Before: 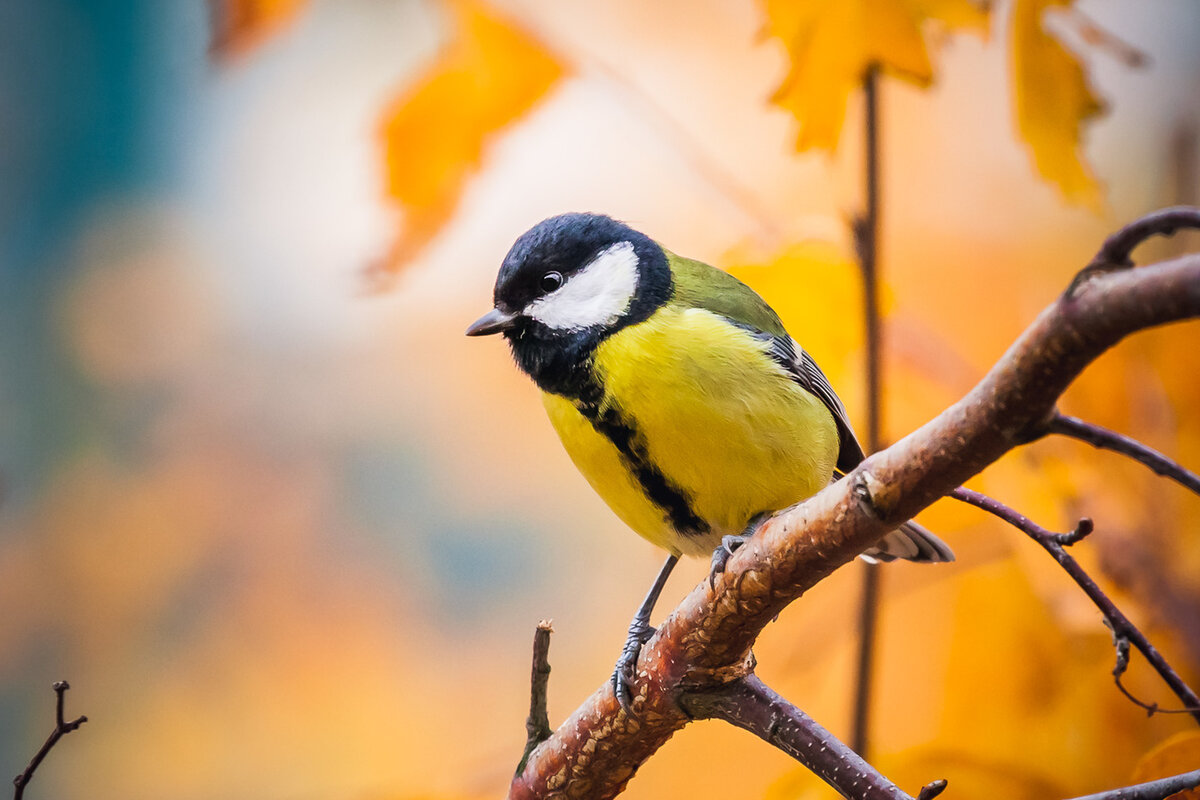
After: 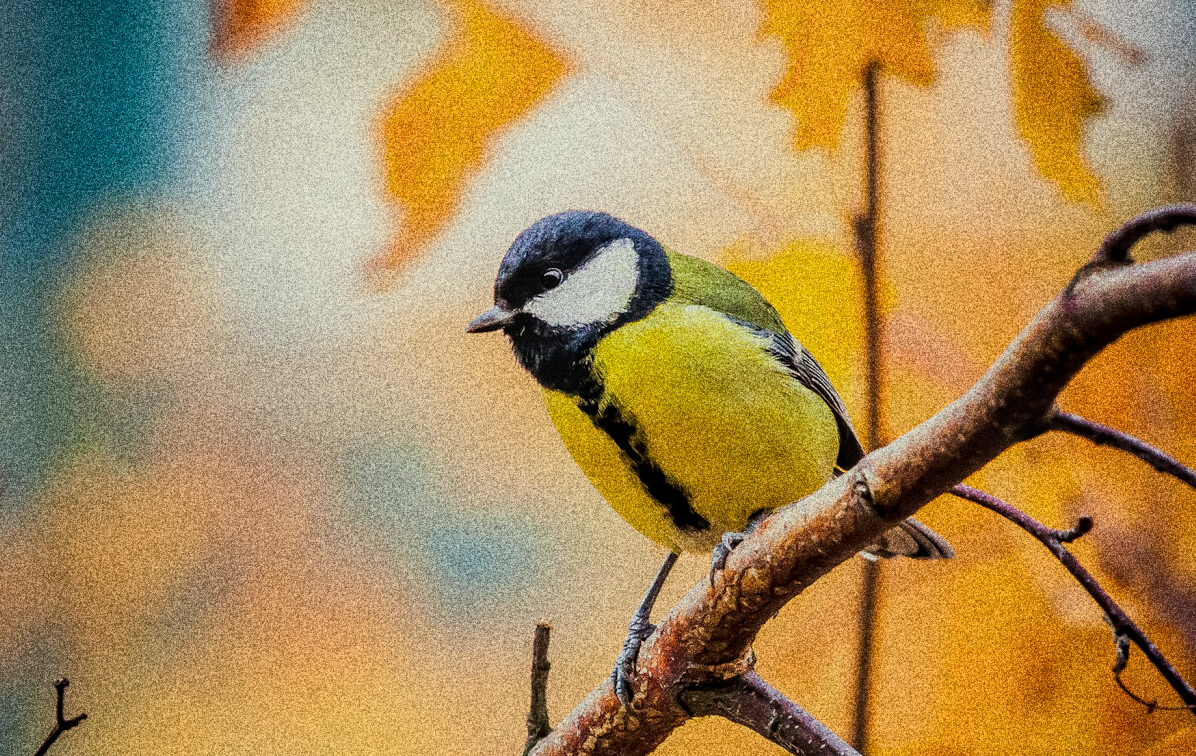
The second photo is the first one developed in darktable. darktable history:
filmic rgb: black relative exposure -7.65 EV, white relative exposure 4.56 EV, hardness 3.61, contrast 1.05
color correction: highlights a* -4.28, highlights b* 6.53
grain: coarseness 30.02 ISO, strength 100%
crop: top 0.448%, right 0.264%, bottom 5.045%
local contrast: on, module defaults
velvia: strength 15%
